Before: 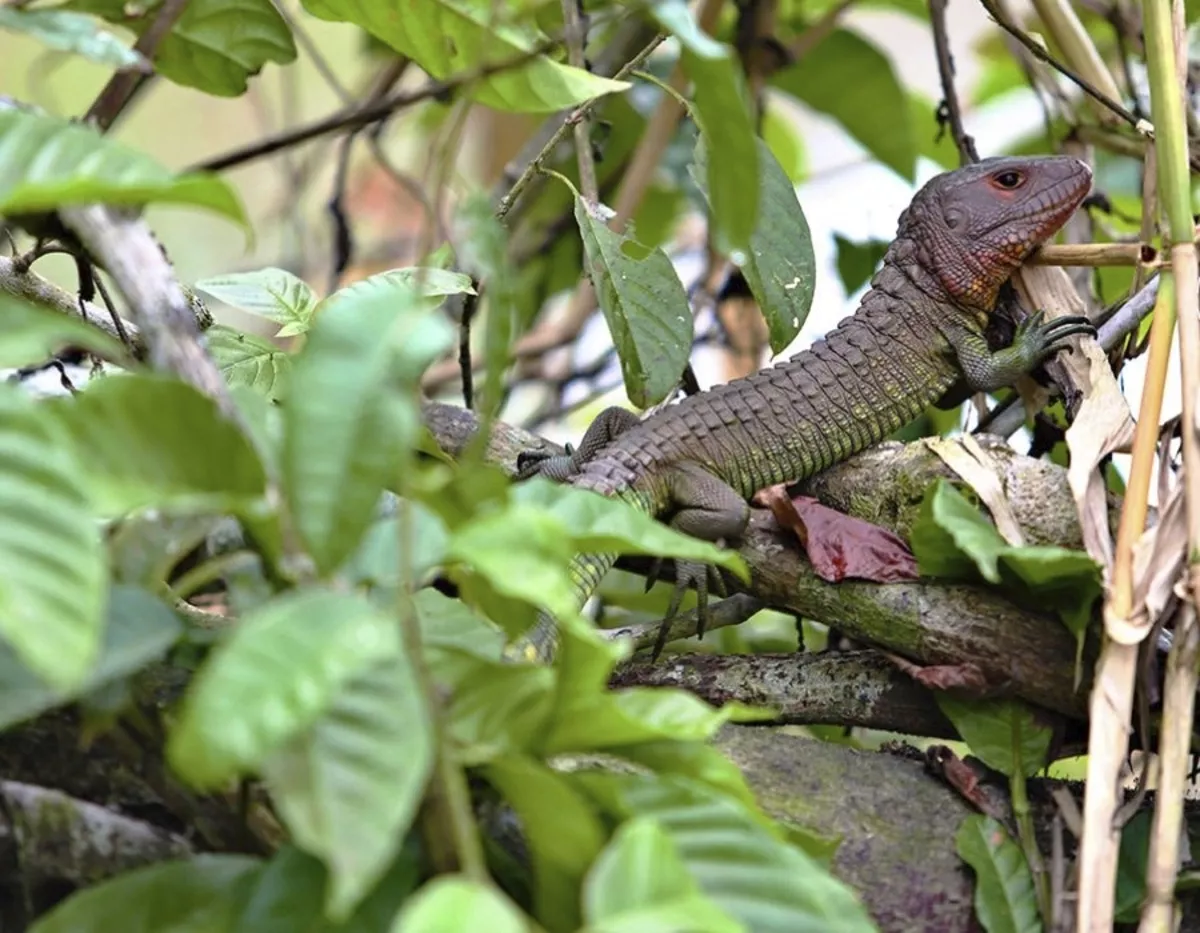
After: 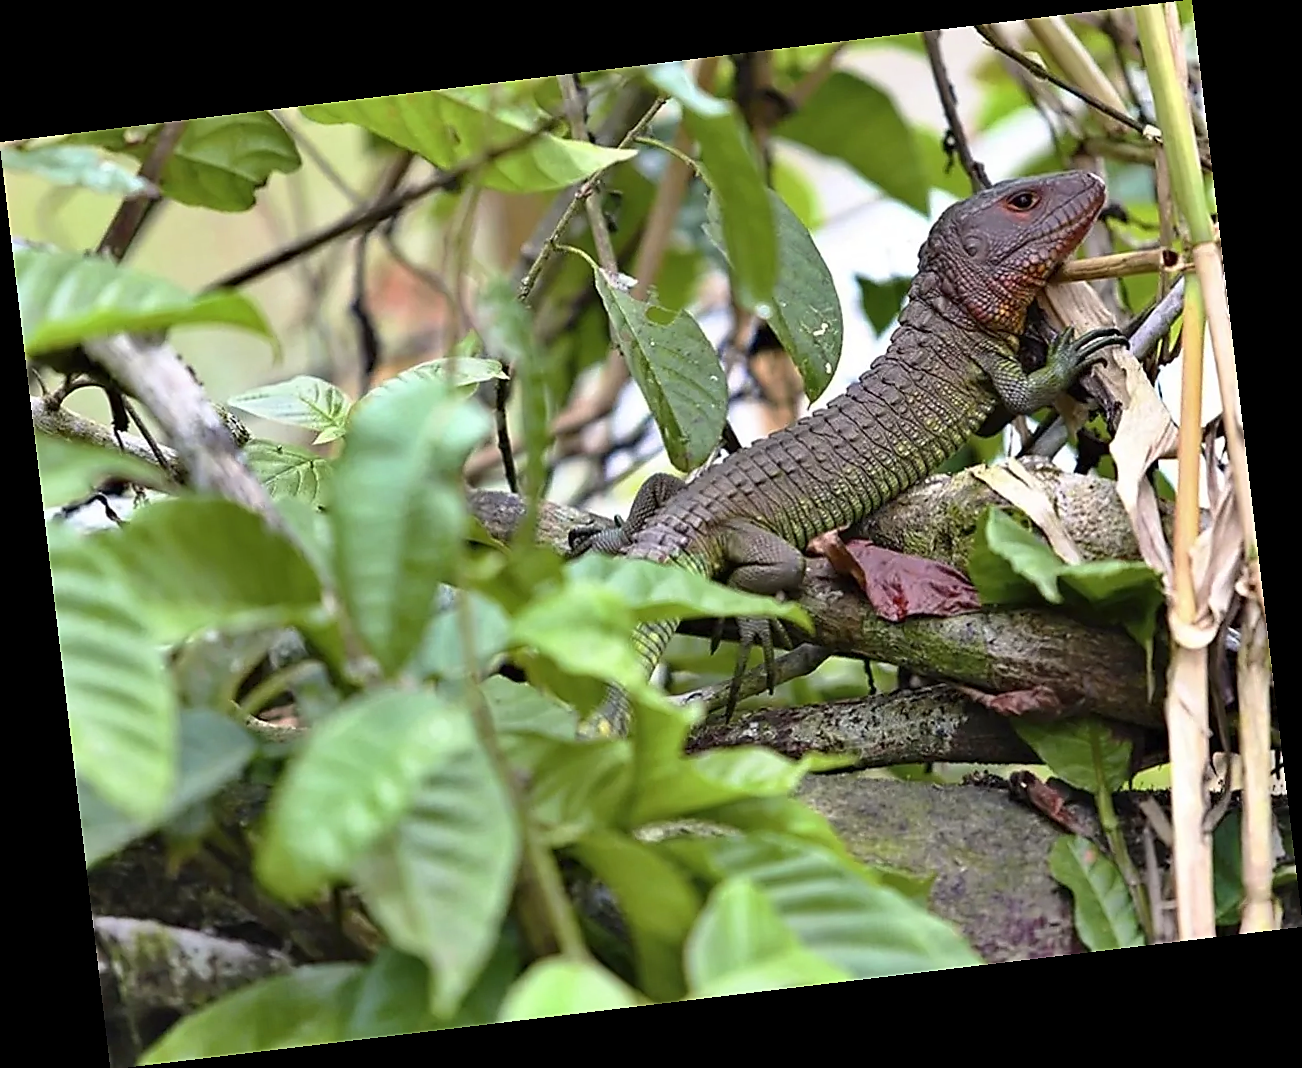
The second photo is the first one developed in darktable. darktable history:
contrast brightness saturation: contrast 0.08, saturation 0.02
sharpen: radius 1.4, amount 1.25, threshold 0.7
white balance: emerald 1
rotate and perspective: rotation -6.83°, automatic cropping off
shadows and highlights: low approximation 0.01, soften with gaussian
